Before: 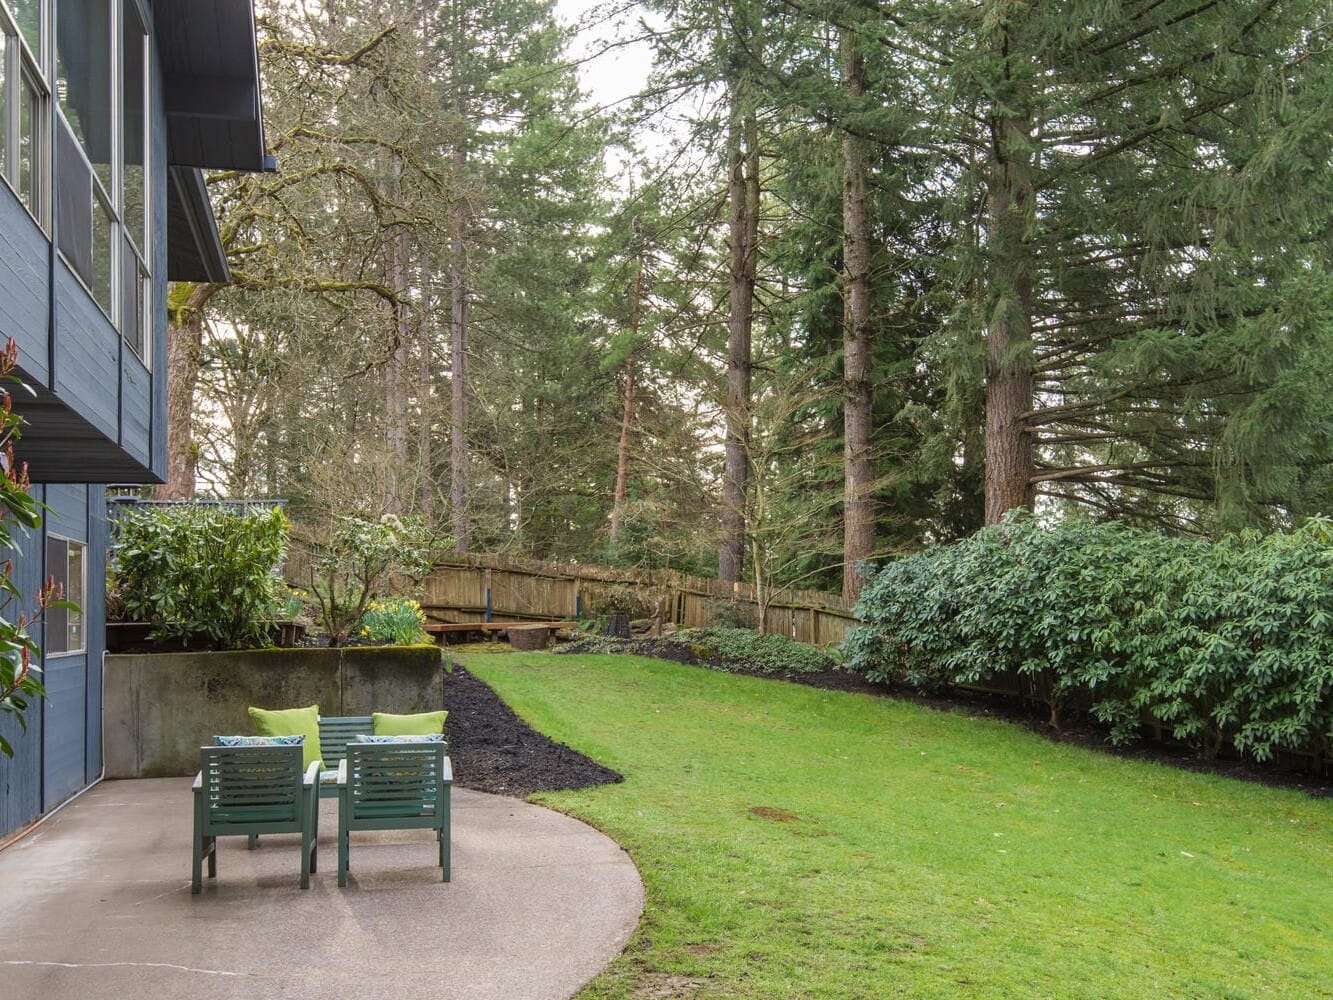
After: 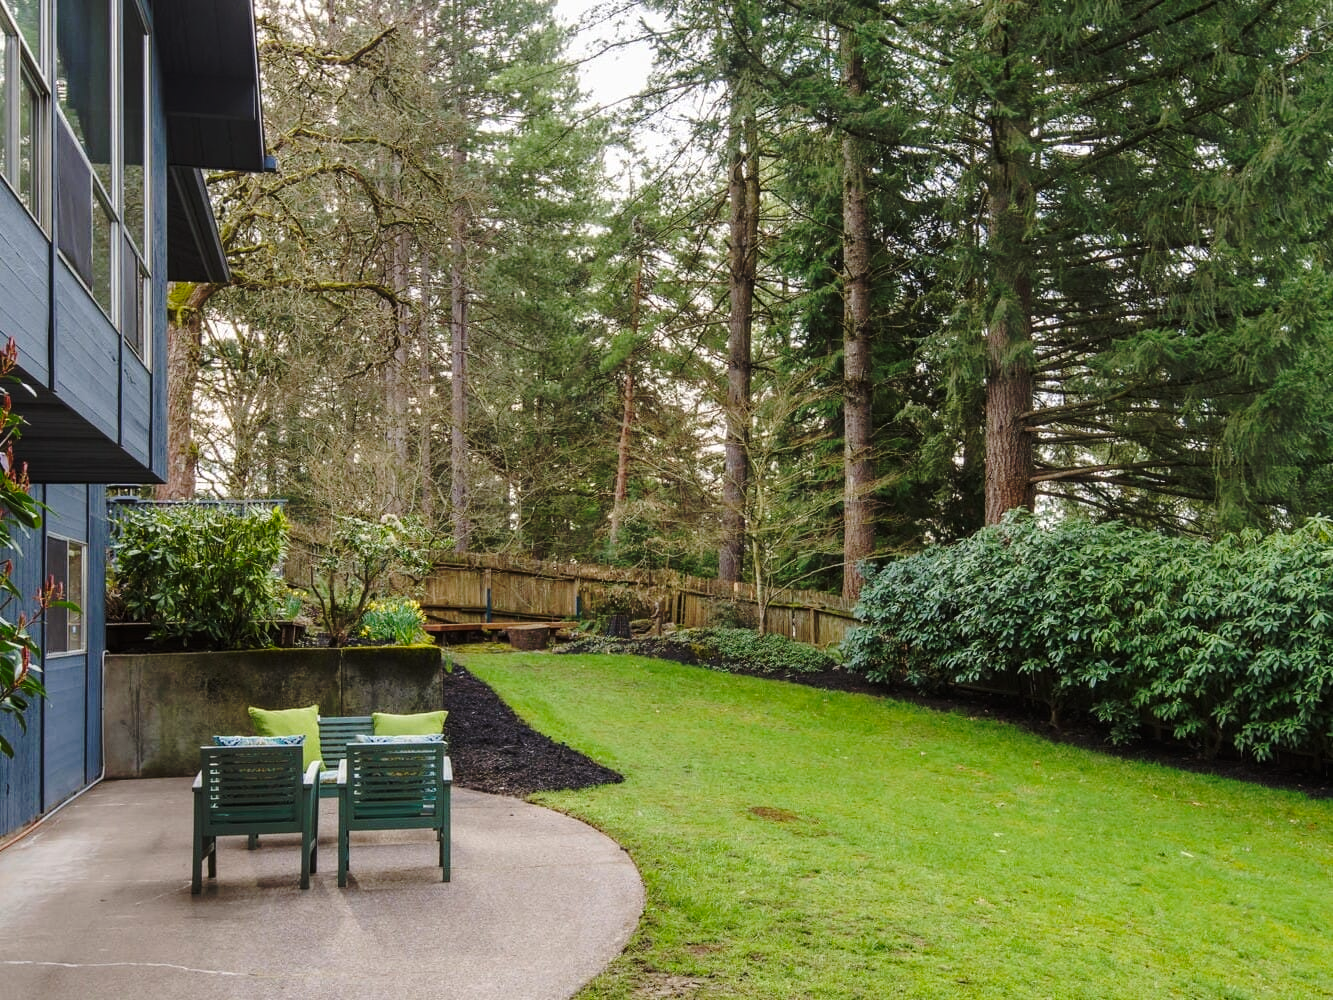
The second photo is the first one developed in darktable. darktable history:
base curve: curves: ch0 [(0, 0) (0.073, 0.04) (0.157, 0.139) (0.492, 0.492) (0.758, 0.758) (1, 1)], preserve colors none
